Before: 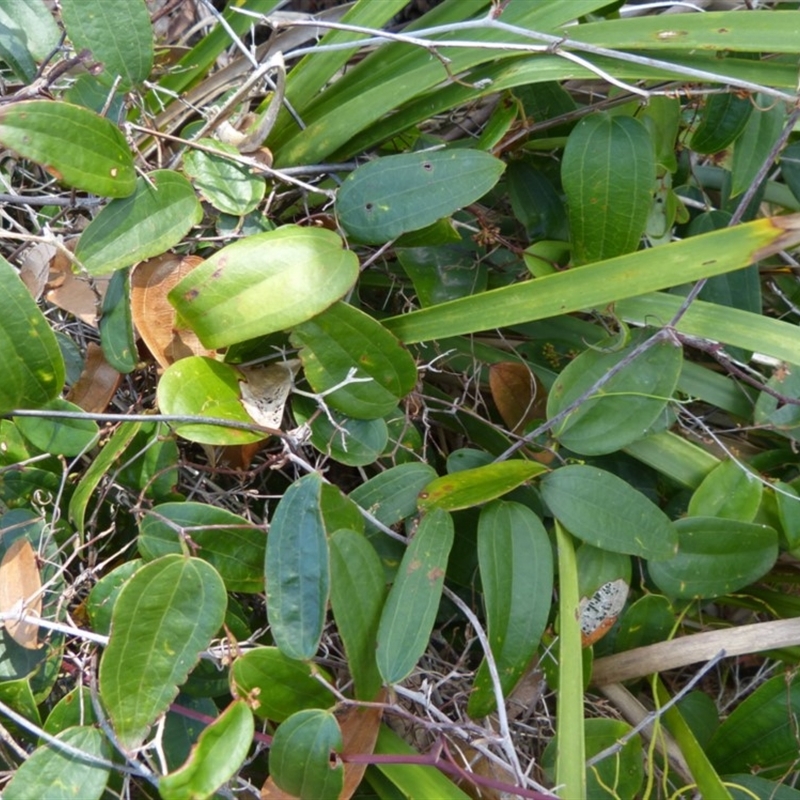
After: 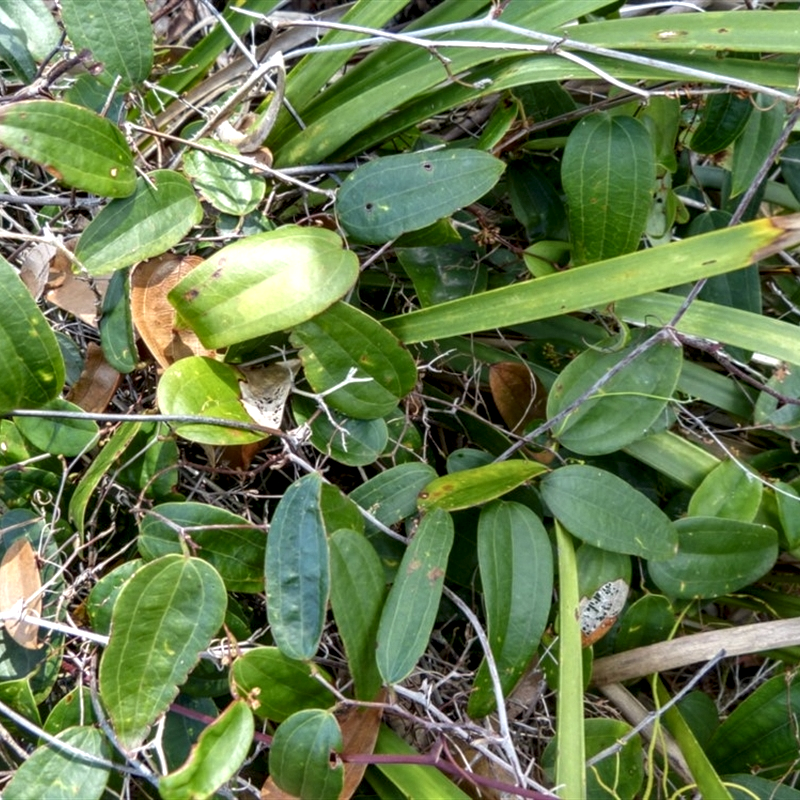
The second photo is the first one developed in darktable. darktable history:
local contrast: detail 160%
exposure: compensate highlight preservation false
